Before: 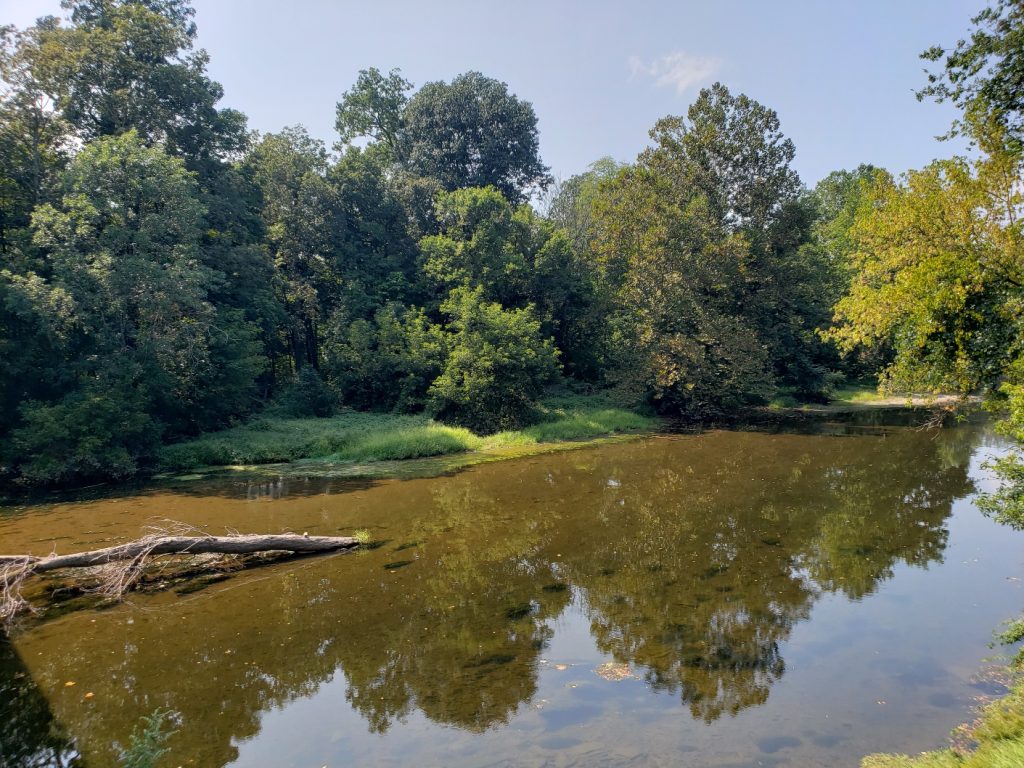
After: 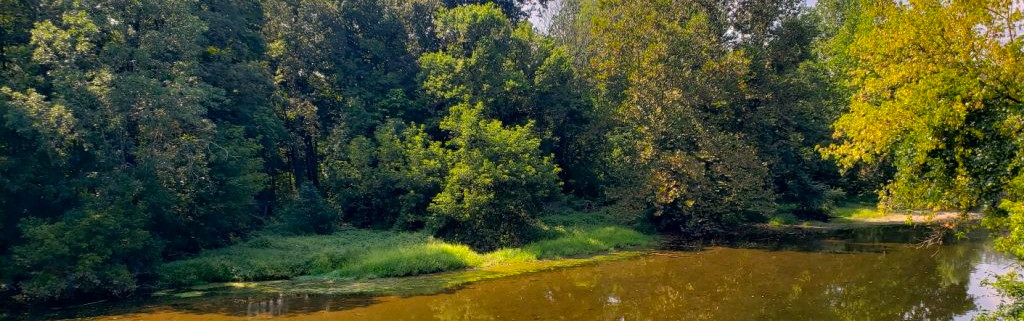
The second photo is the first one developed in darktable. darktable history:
color correction: highlights a* 5.81, highlights b* 4.84
color zones: curves: ch0 [(0, 0.613) (0.01, 0.613) (0.245, 0.448) (0.498, 0.529) (0.642, 0.665) (0.879, 0.777) (0.99, 0.613)]; ch1 [(0, 0) (0.143, 0) (0.286, 0) (0.429, 0) (0.571, 0) (0.714, 0) (0.857, 0)], mix -138.01%
crop and rotate: top 23.84%, bottom 34.294%
